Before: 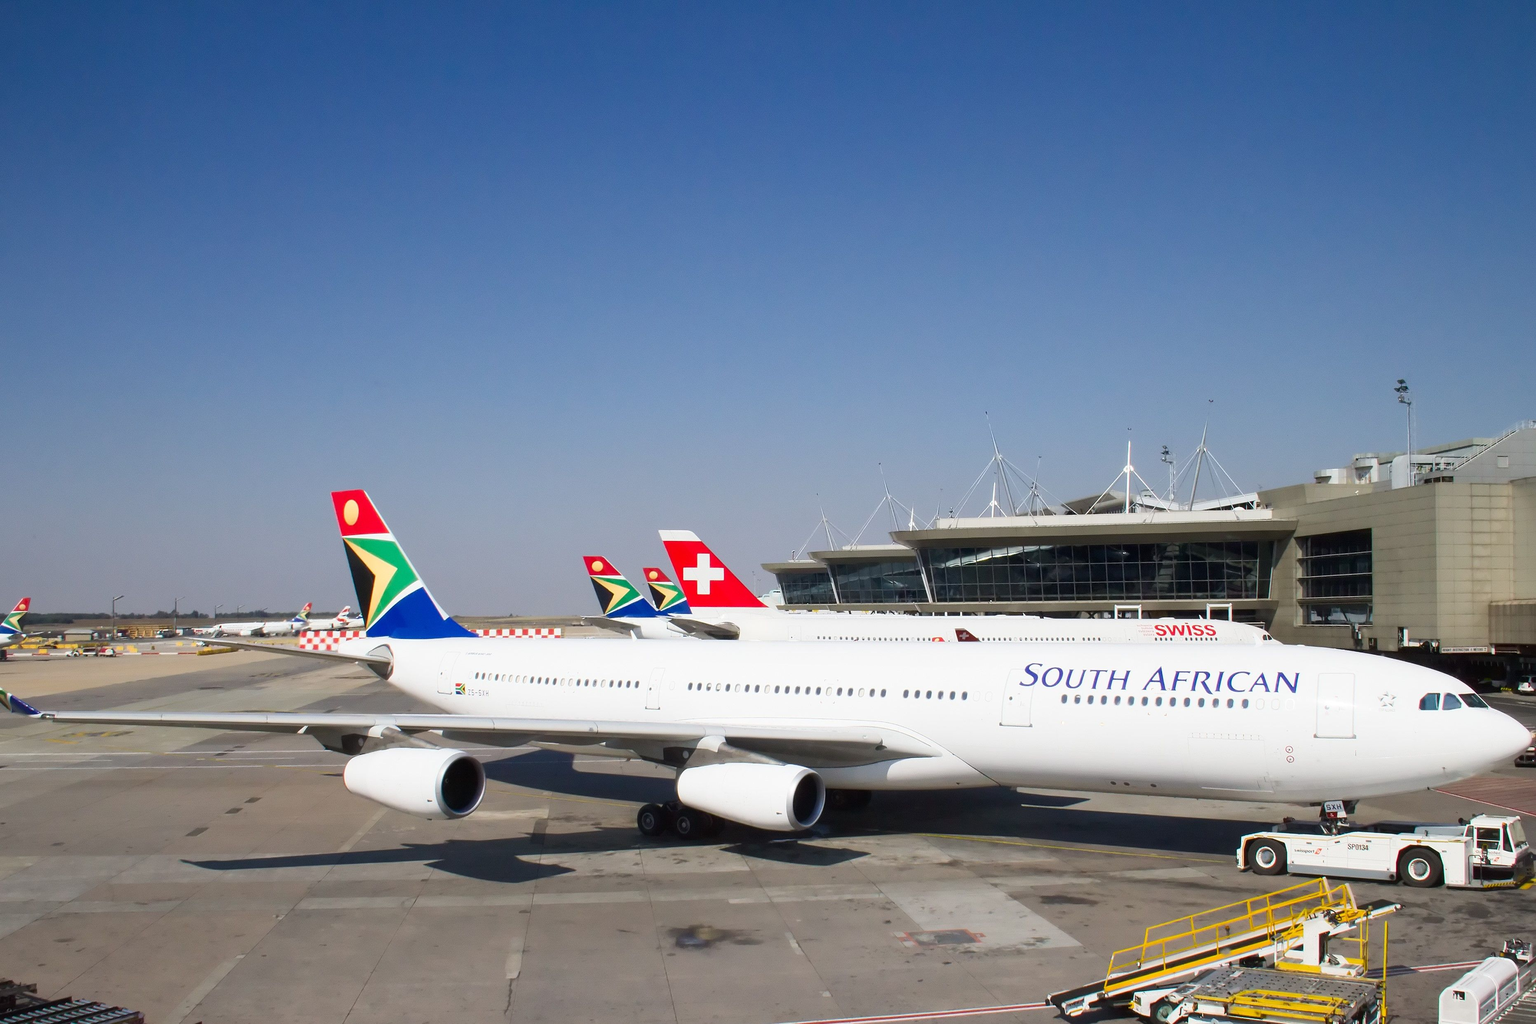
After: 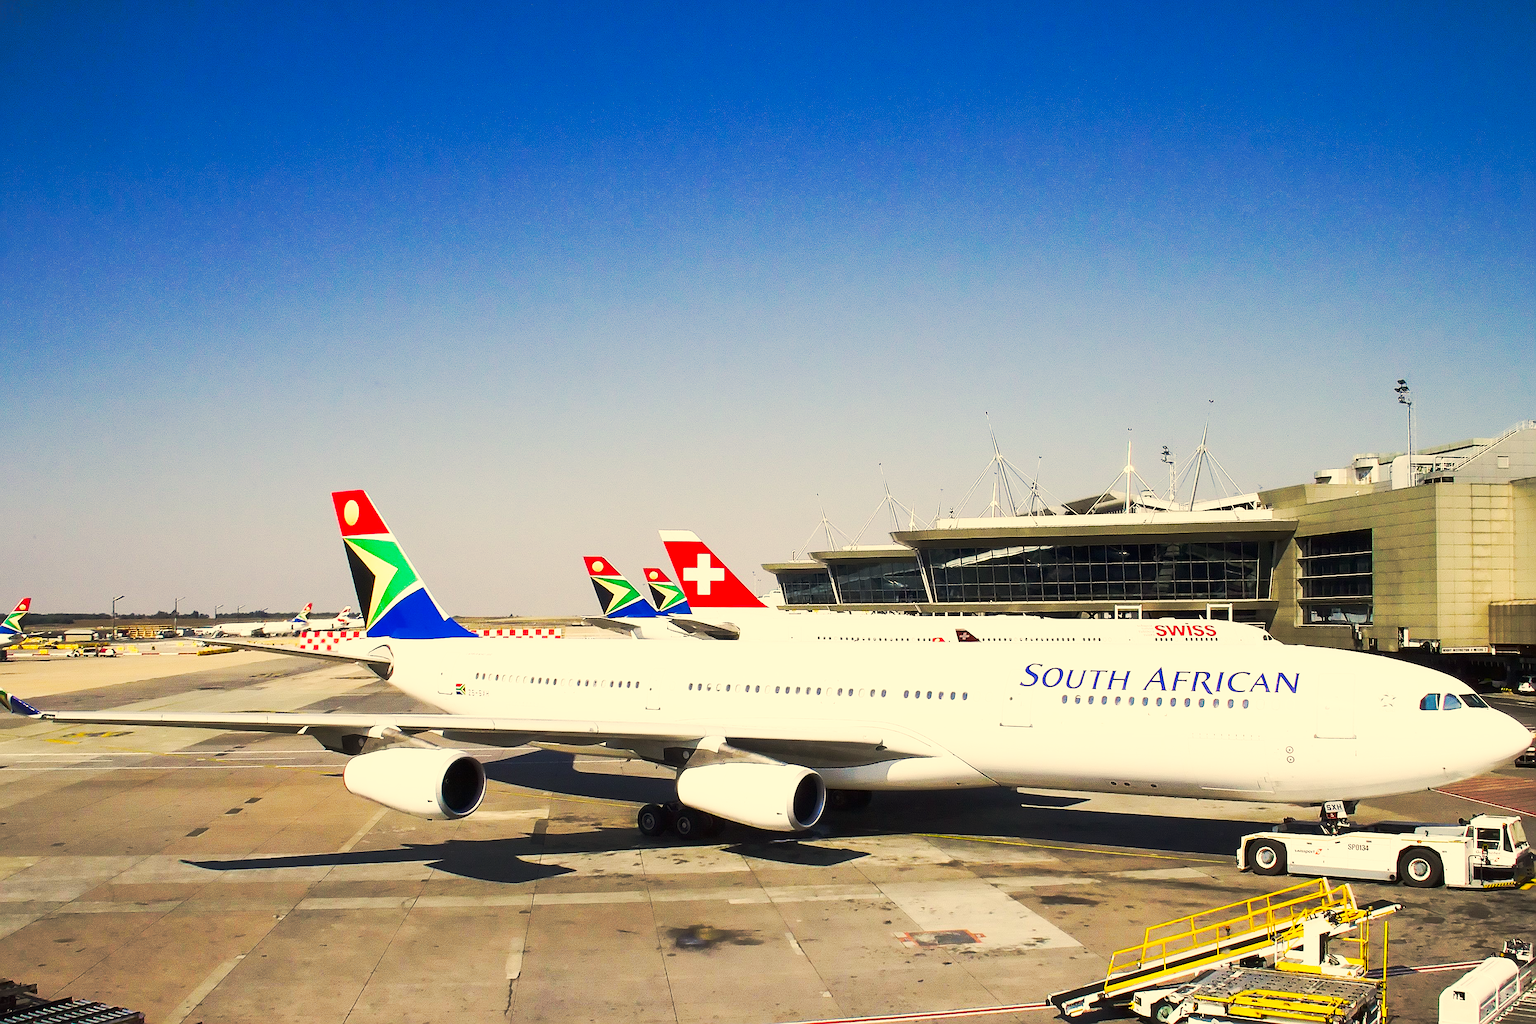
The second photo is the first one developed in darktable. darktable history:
tone curve: curves: ch0 [(0, 0) (0.003, 0.003) (0.011, 0.008) (0.025, 0.018) (0.044, 0.04) (0.069, 0.062) (0.1, 0.09) (0.136, 0.121) (0.177, 0.158) (0.224, 0.197) (0.277, 0.255) (0.335, 0.314) (0.399, 0.391) (0.468, 0.496) (0.543, 0.683) (0.623, 0.801) (0.709, 0.883) (0.801, 0.94) (0.898, 0.984) (1, 1)], preserve colors none
color correction: highlights a* 2.72, highlights b* 22.8
sharpen: amount 1
white balance: emerald 1
